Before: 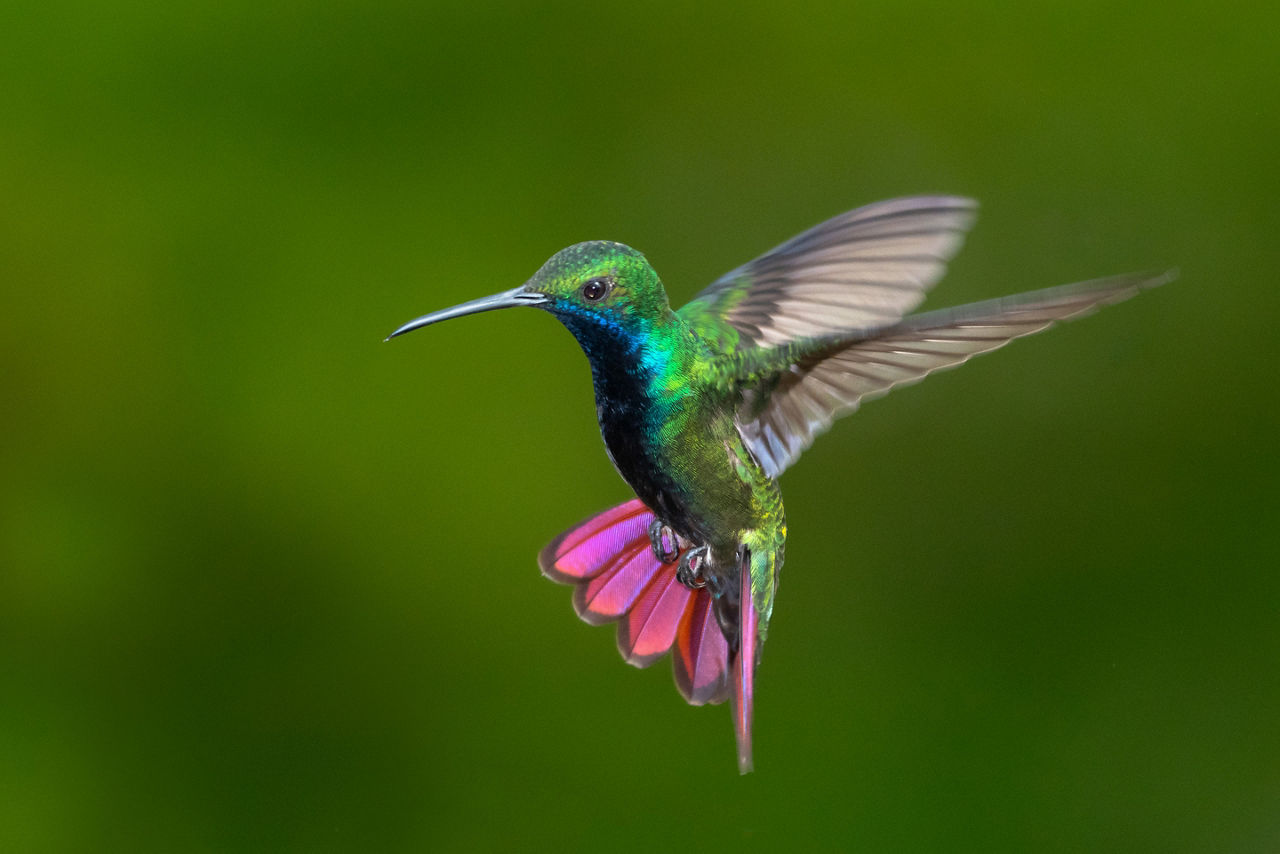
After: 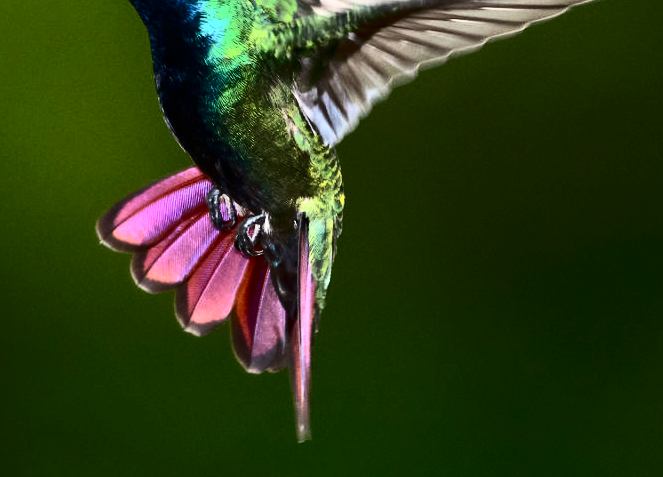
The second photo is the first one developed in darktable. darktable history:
crop: left 34.549%, top 38.907%, right 13.617%, bottom 5.122%
contrast brightness saturation: contrast 0.495, saturation -0.084
